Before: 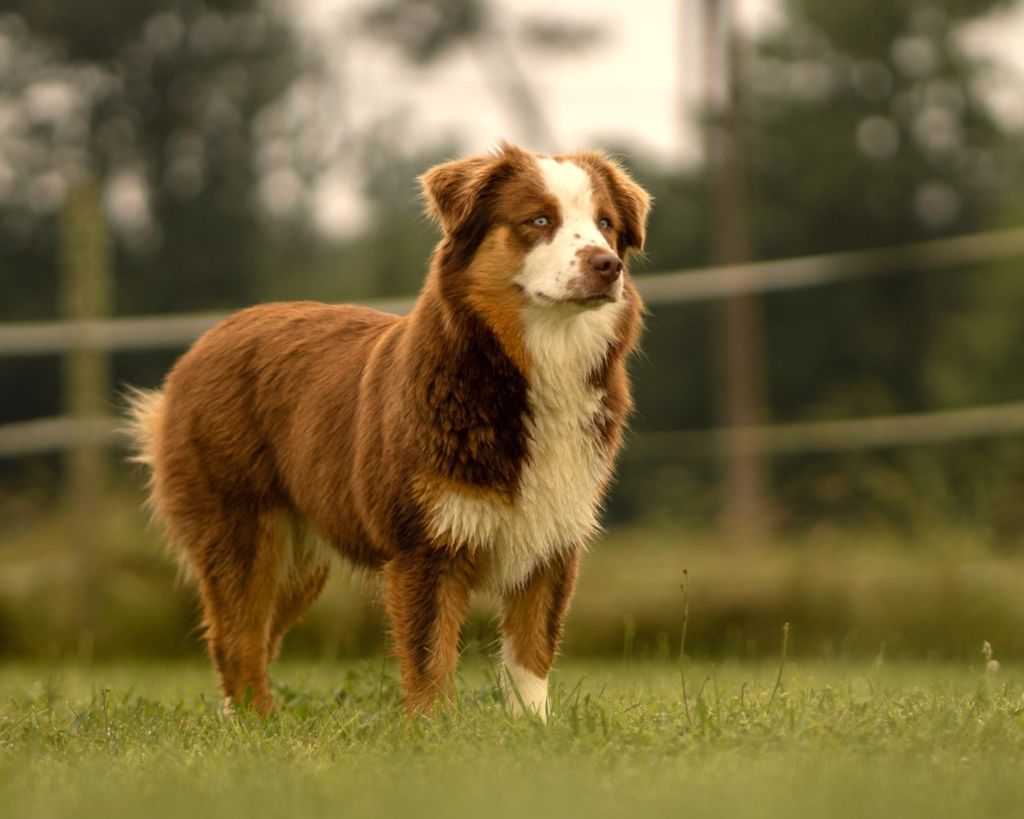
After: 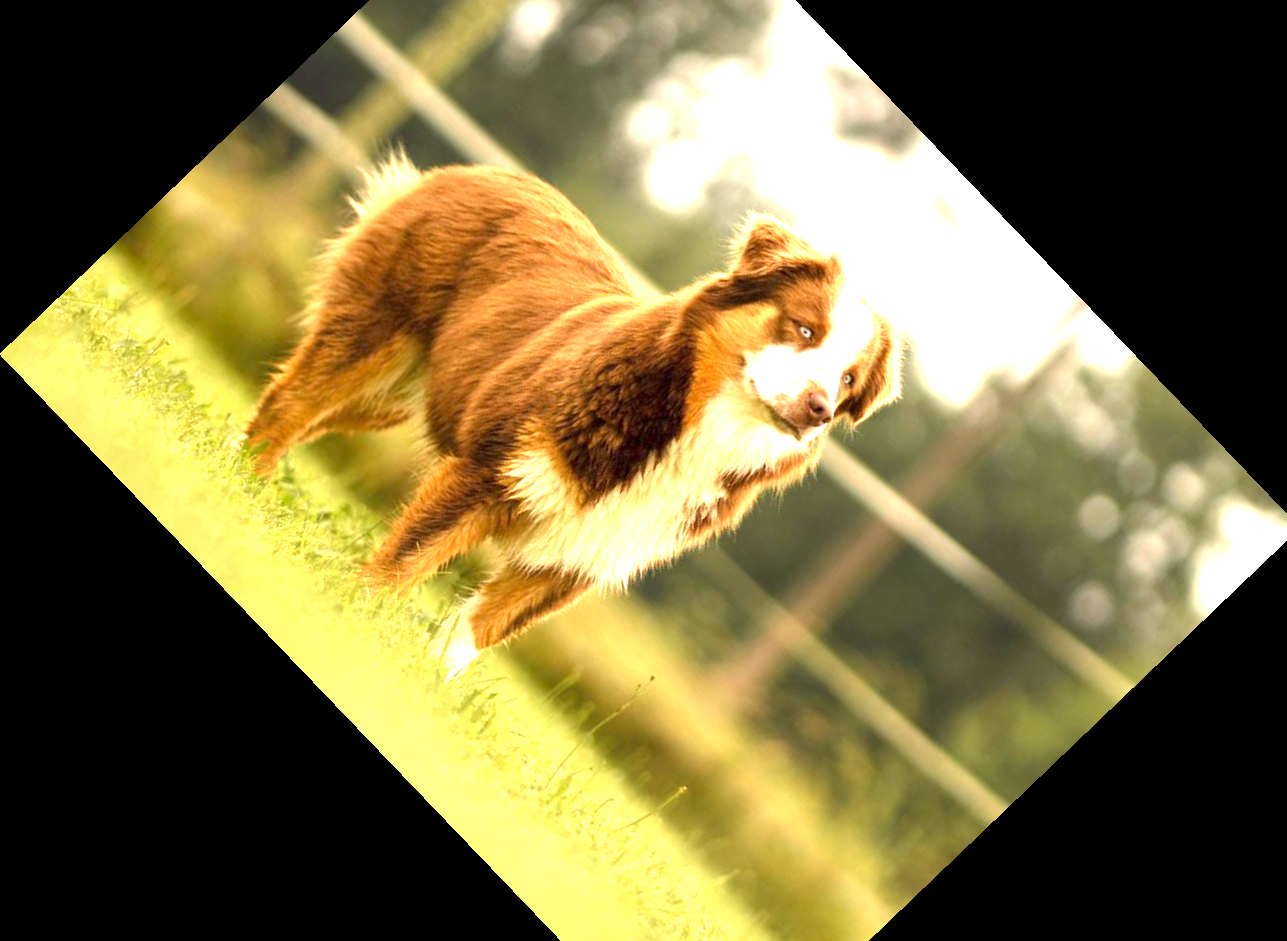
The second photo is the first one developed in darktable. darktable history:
exposure: exposure 2.003 EV, compensate highlight preservation false
crop and rotate: angle -46.26°, top 16.234%, right 0.912%, bottom 11.704%
